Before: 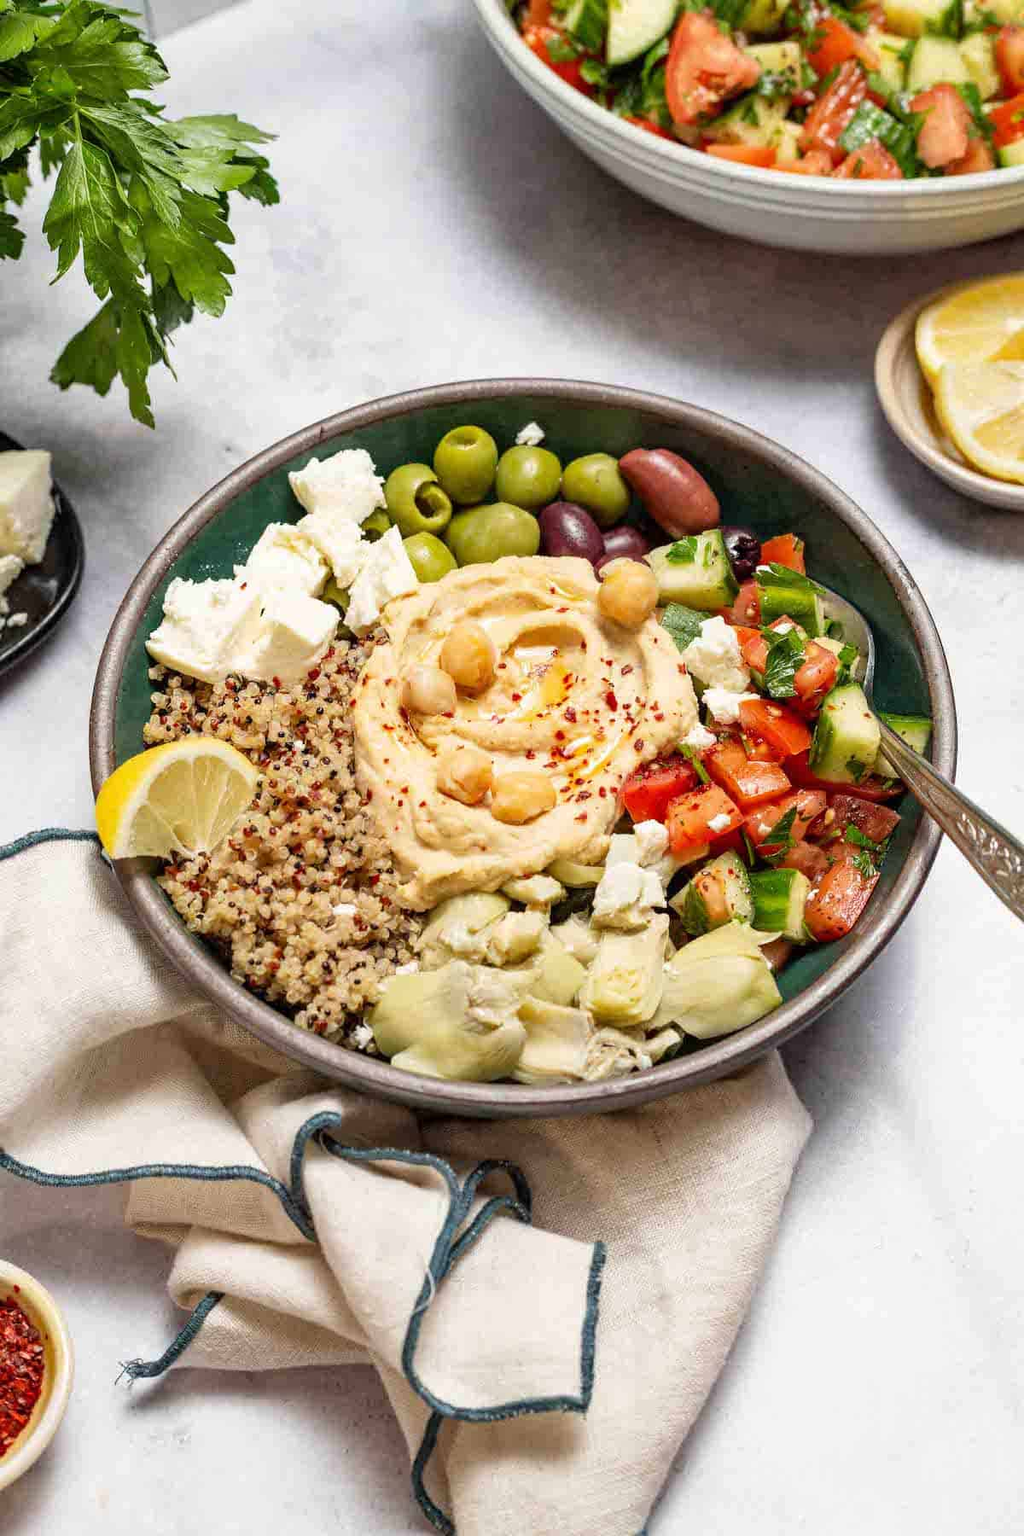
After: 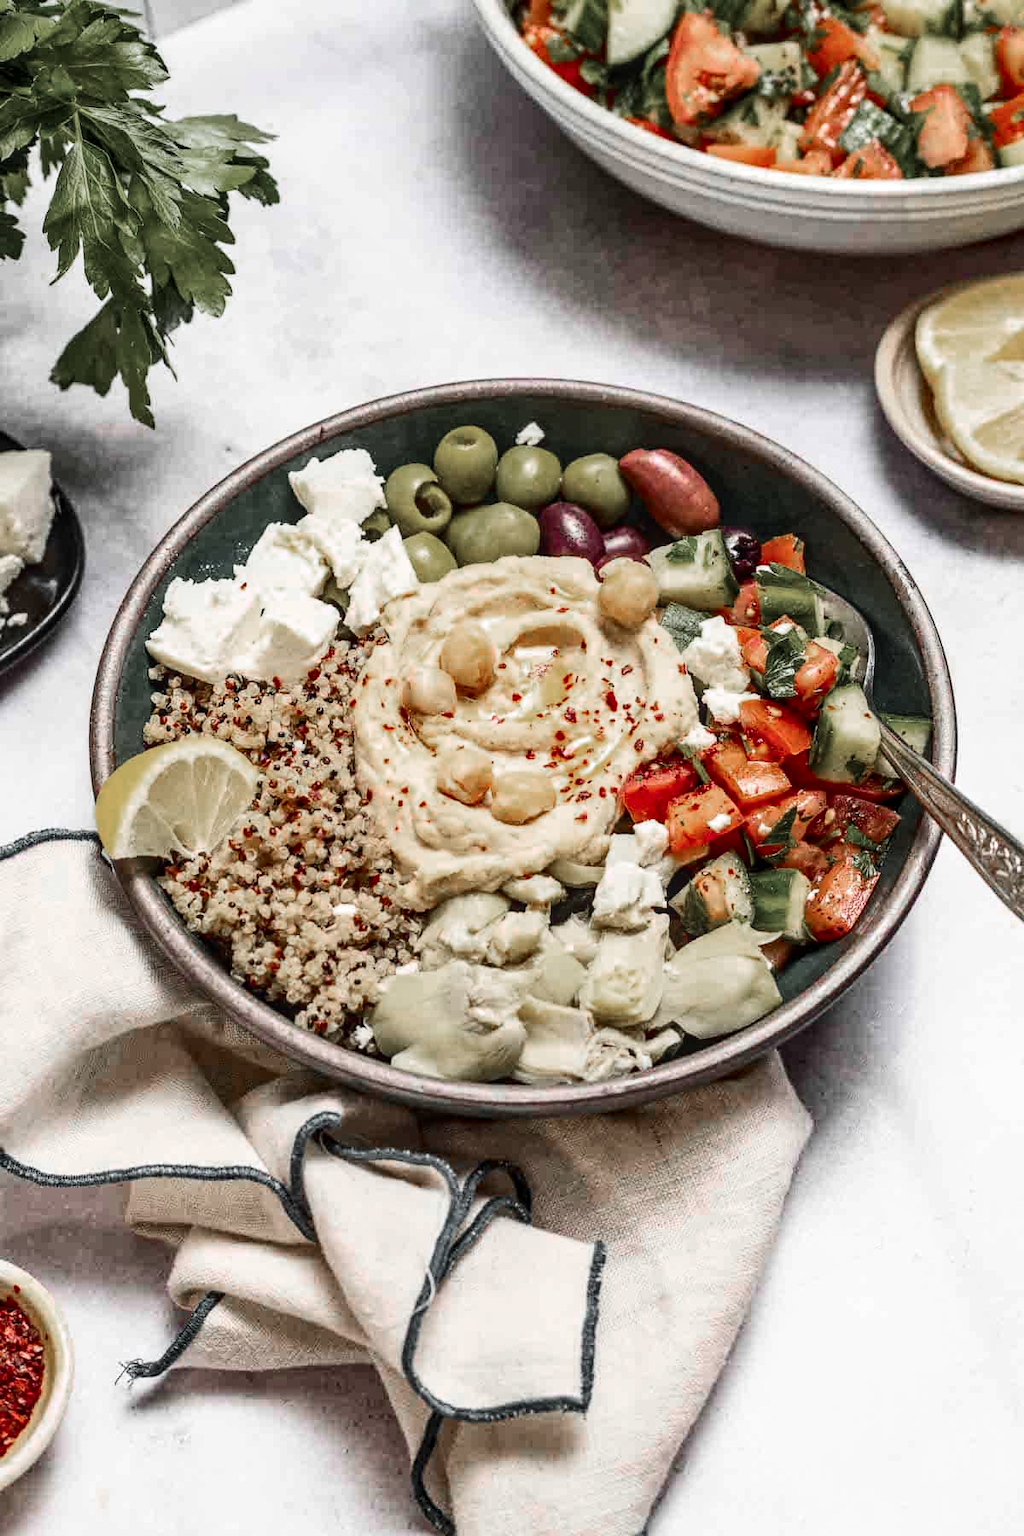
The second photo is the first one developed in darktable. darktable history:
local contrast: on, module defaults
contrast brightness saturation: contrast 0.247, saturation -0.322
color zones: curves: ch0 [(0, 0.48) (0.209, 0.398) (0.305, 0.332) (0.429, 0.493) (0.571, 0.5) (0.714, 0.5) (0.857, 0.5) (1, 0.48)]; ch1 [(0, 0.736) (0.143, 0.625) (0.225, 0.371) (0.429, 0.256) (0.571, 0.241) (0.714, 0.213) (0.857, 0.48) (1, 0.736)]; ch2 [(0, 0.448) (0.143, 0.498) (0.286, 0.5) (0.429, 0.5) (0.571, 0.5) (0.714, 0.5) (0.857, 0.5) (1, 0.448)]
